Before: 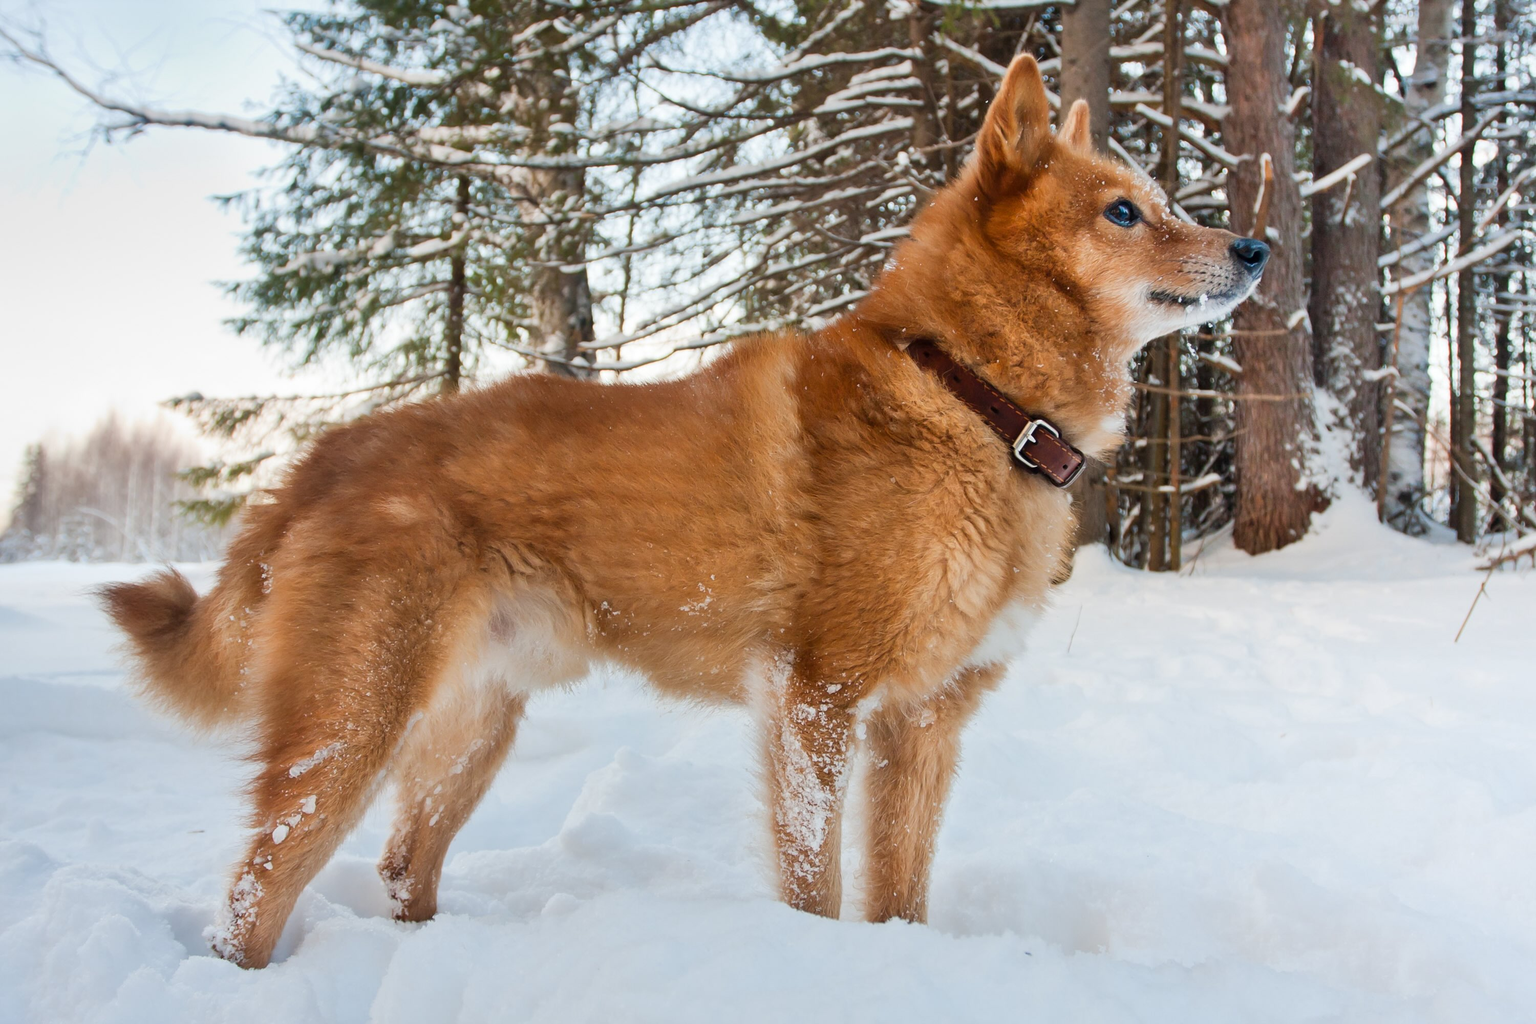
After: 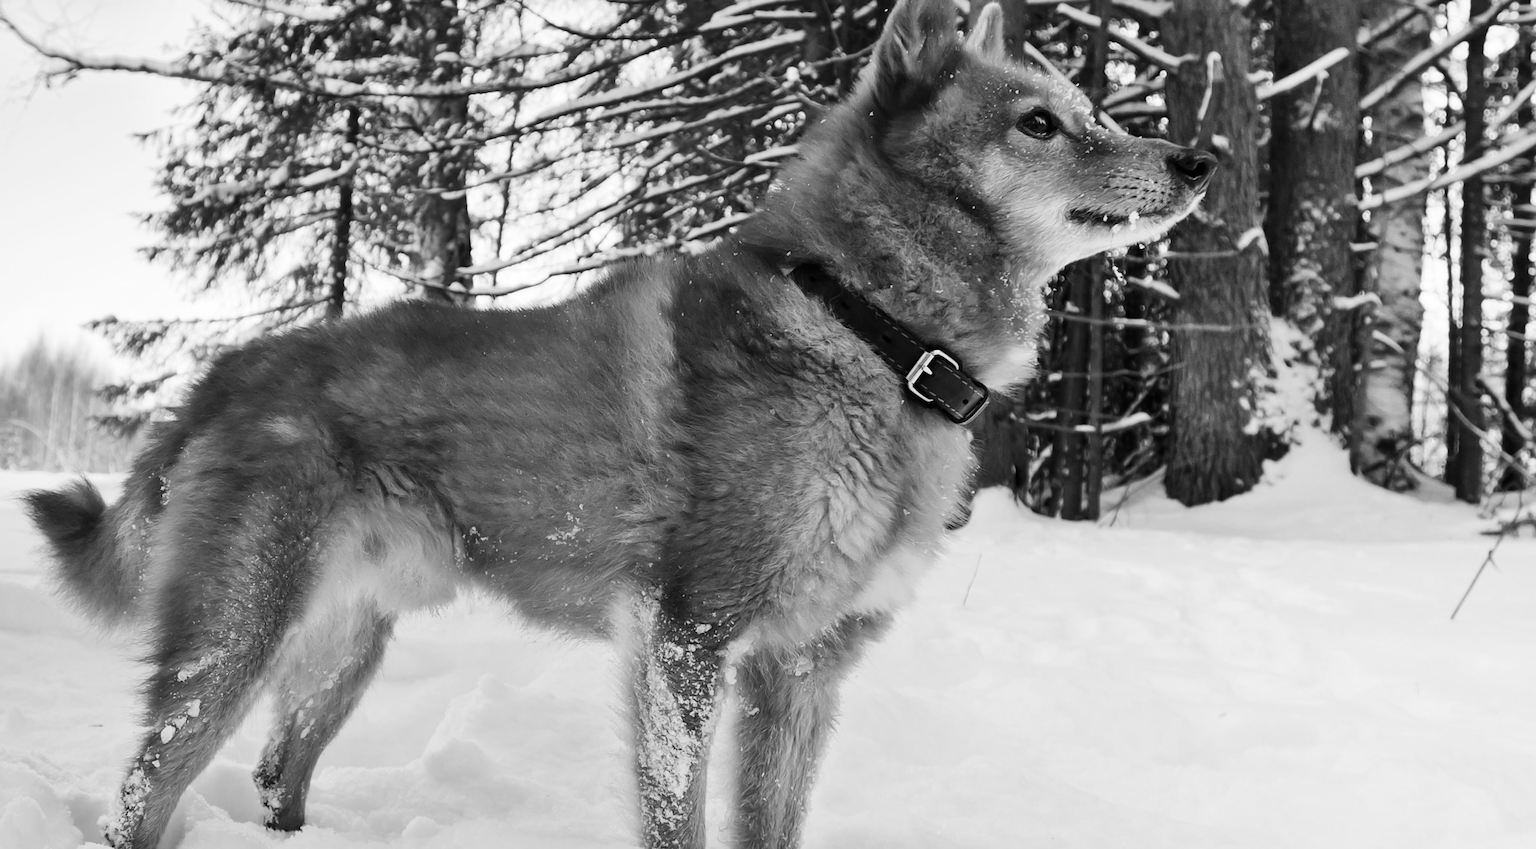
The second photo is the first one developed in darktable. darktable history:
contrast brightness saturation: contrast 0.2, brightness -0.11, saturation 0.1
crop: left 1.964%, top 3.251%, right 1.122%, bottom 4.933%
white balance: red 1.009, blue 0.985
rotate and perspective: rotation 1.69°, lens shift (vertical) -0.023, lens shift (horizontal) -0.291, crop left 0.025, crop right 0.988, crop top 0.092, crop bottom 0.842
monochrome: on, module defaults
